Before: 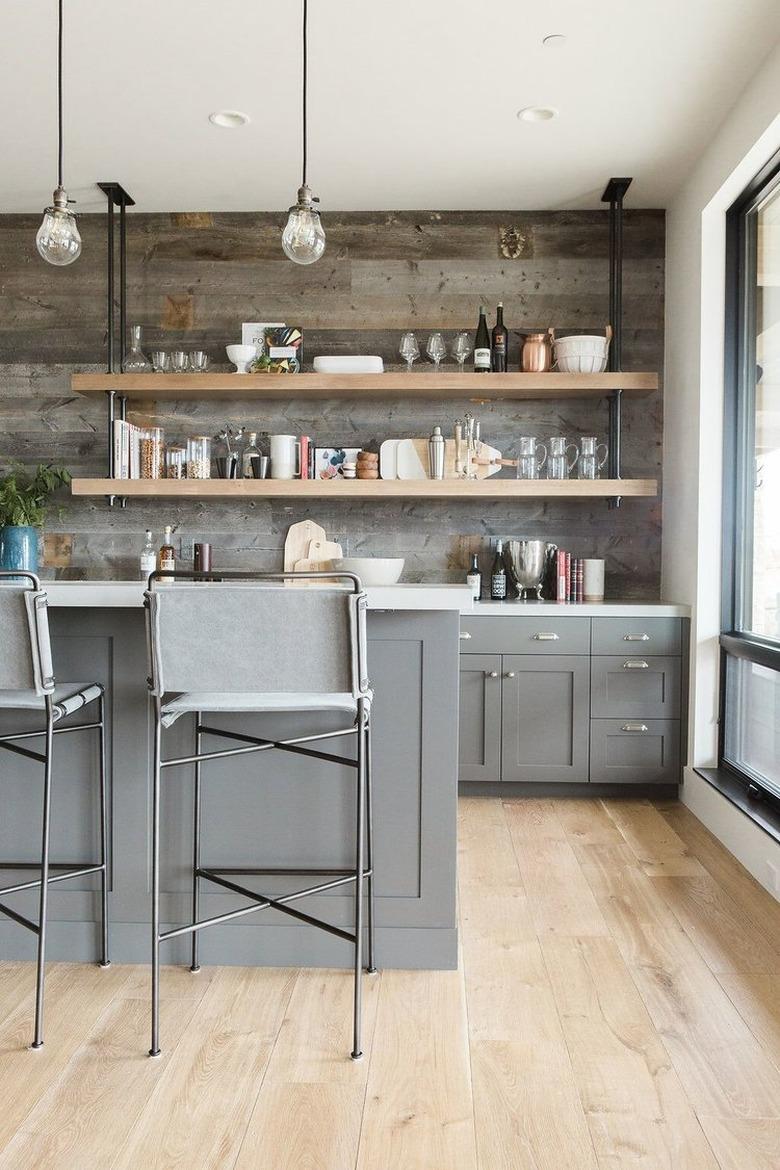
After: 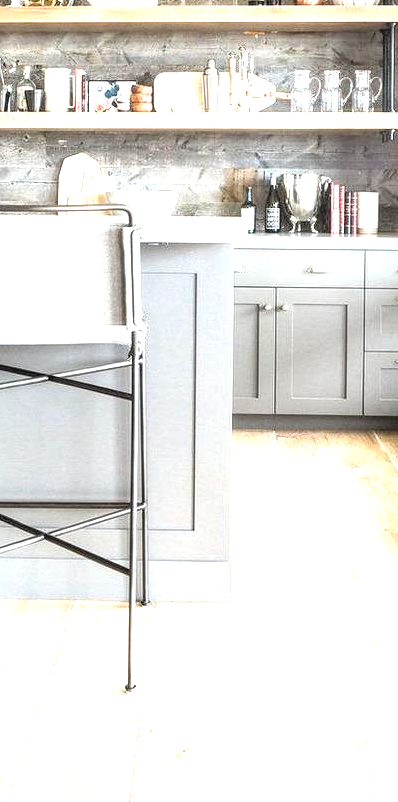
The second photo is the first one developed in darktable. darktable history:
exposure: black level correction 0, exposure 0.394 EV, compensate highlight preservation false
crop and rotate: left 28.987%, top 31.434%, right 19.859%
local contrast: on, module defaults
tone equalizer: -8 EV -1.07 EV, -7 EV -1.04 EV, -6 EV -0.876 EV, -5 EV -0.602 EV, -3 EV 0.558 EV, -2 EV 0.839 EV, -1 EV 1 EV, +0 EV 1.08 EV
